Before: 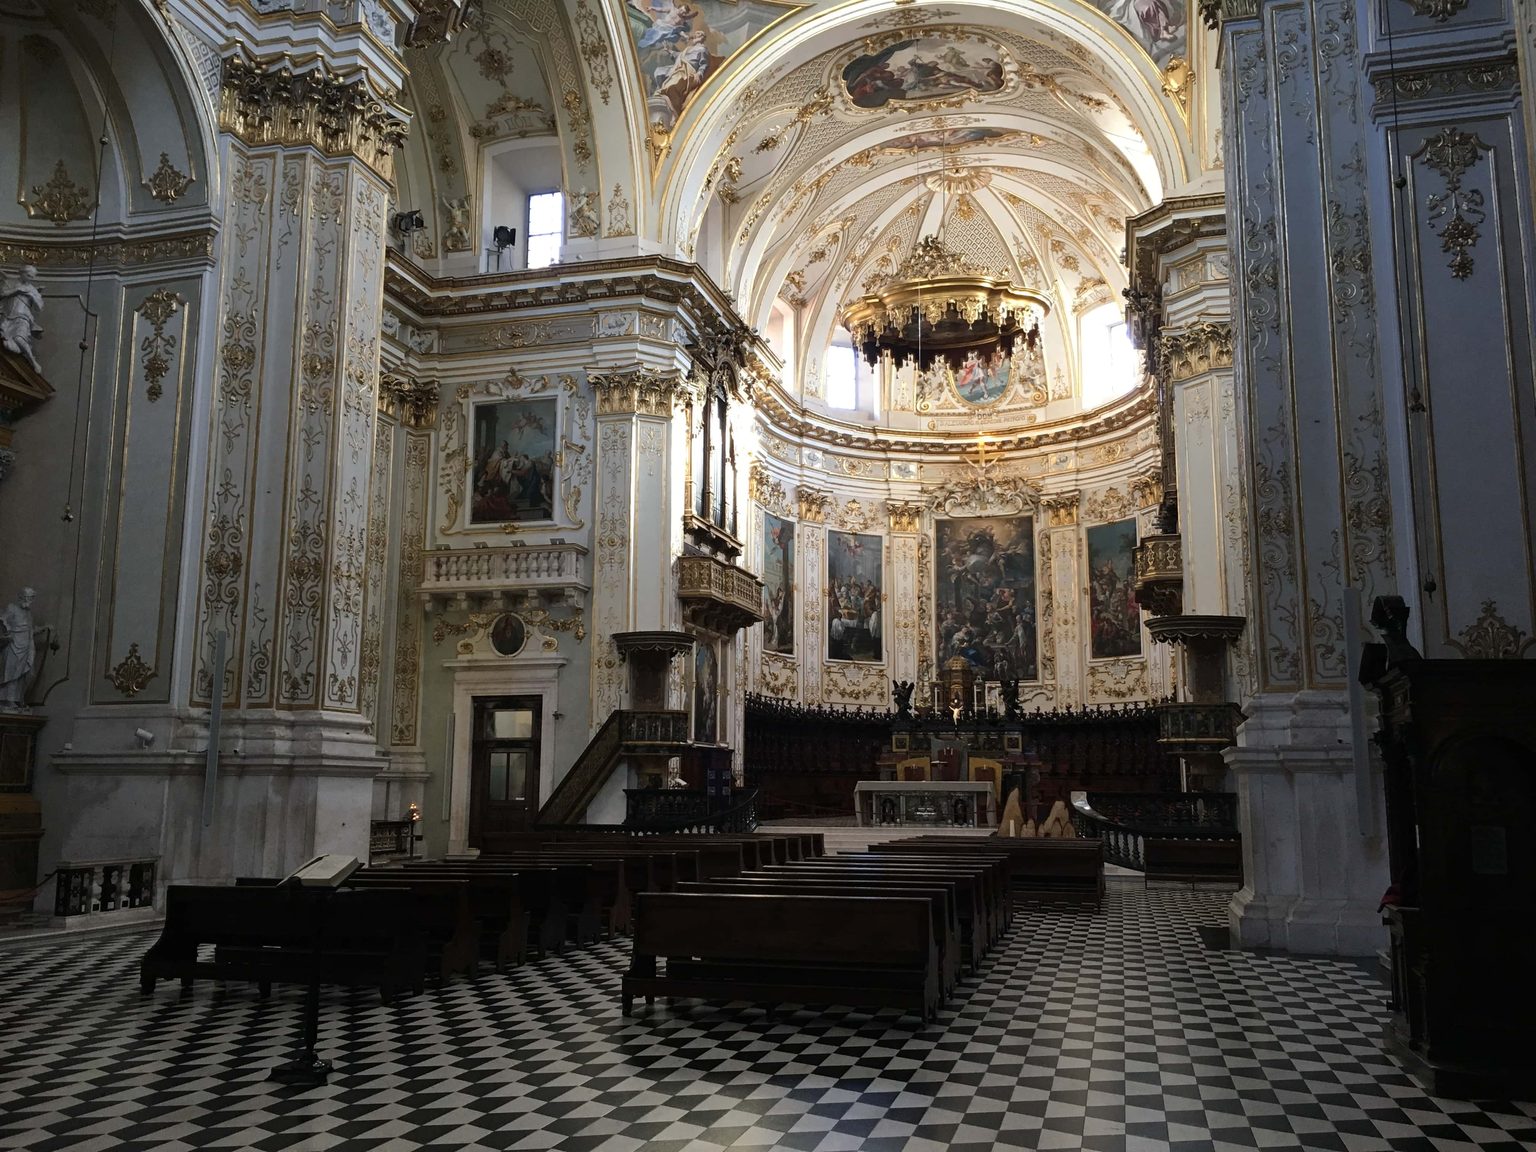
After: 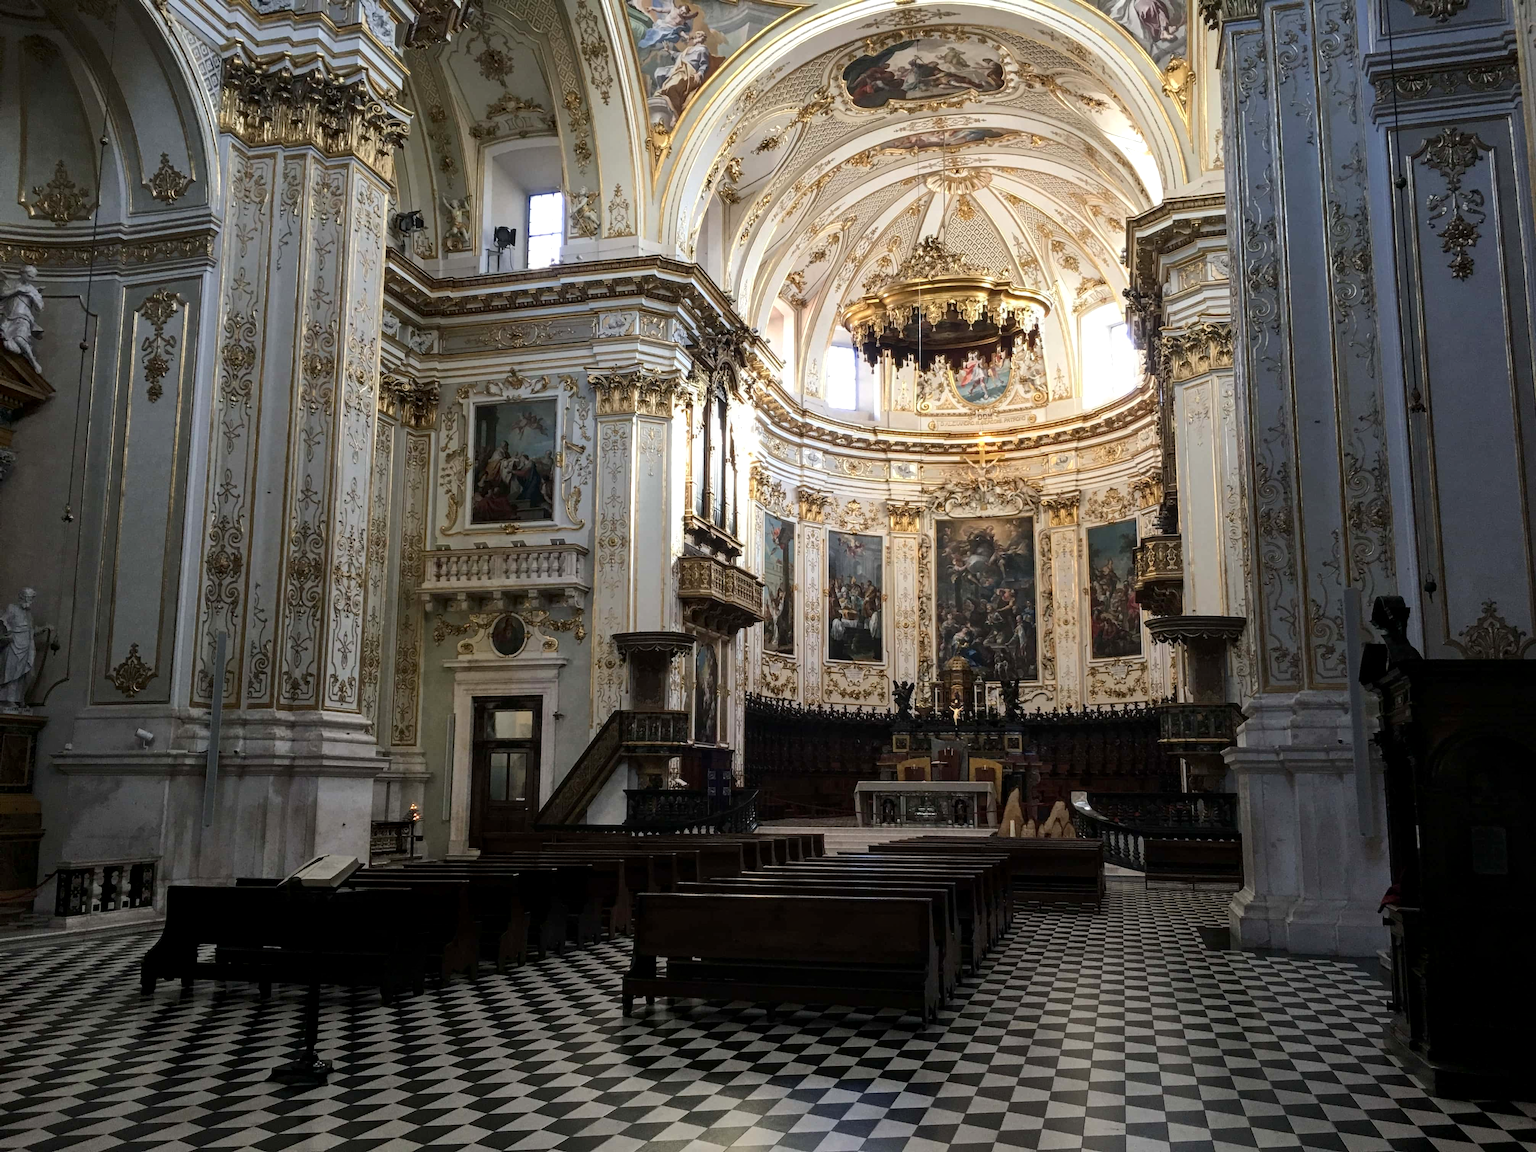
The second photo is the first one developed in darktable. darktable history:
contrast brightness saturation: contrast 0.104, brightness 0.028, saturation 0.094
local contrast: on, module defaults
